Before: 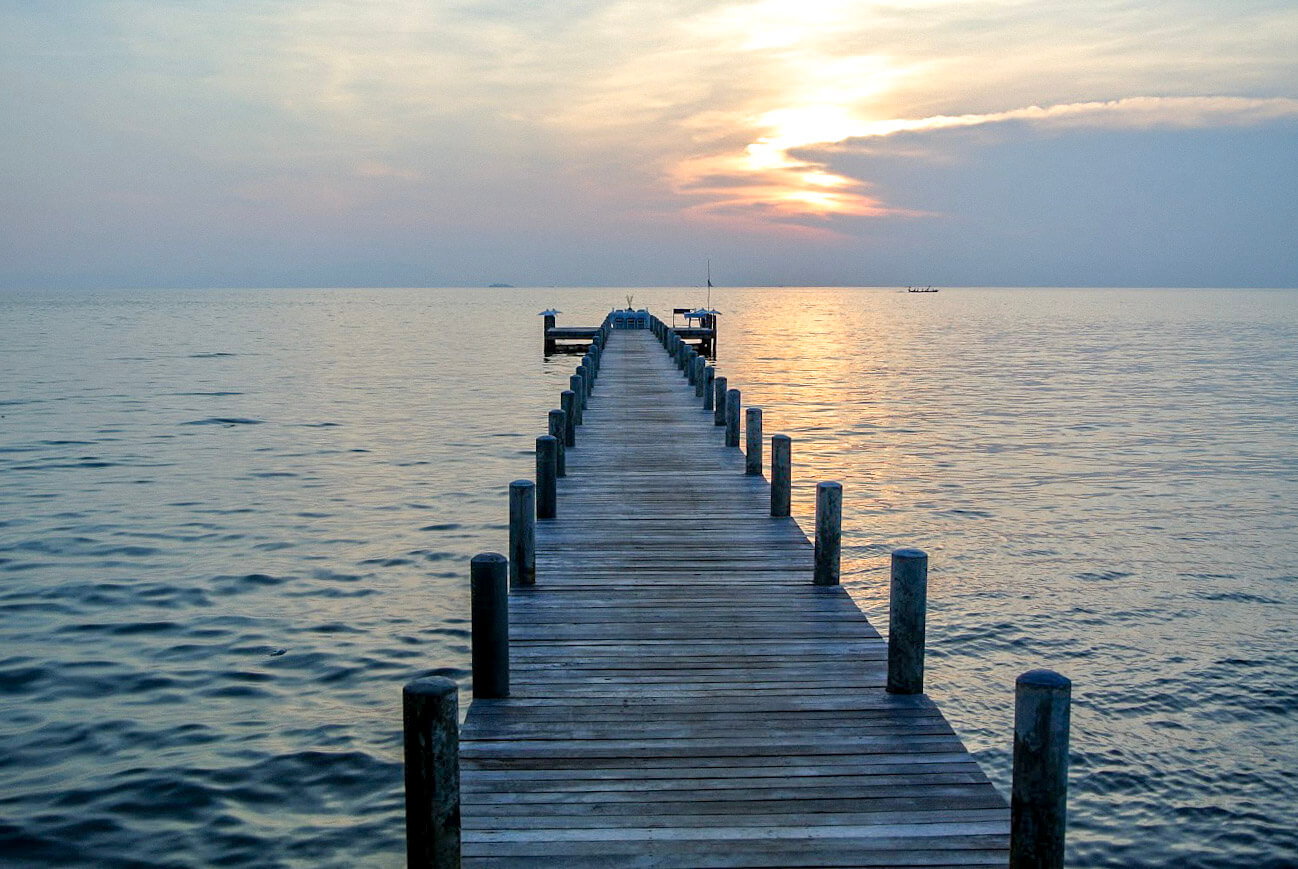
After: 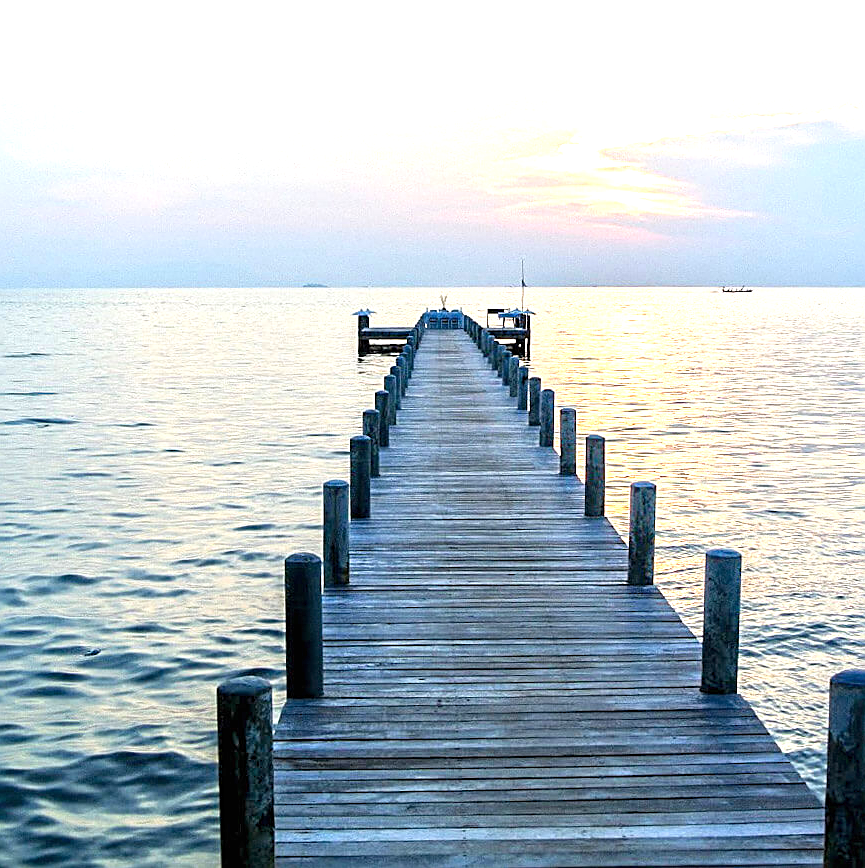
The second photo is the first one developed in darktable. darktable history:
exposure: black level correction 0, exposure 1.2 EV, compensate highlight preservation false
crop and rotate: left 14.385%, right 18.948%
sharpen: on, module defaults
